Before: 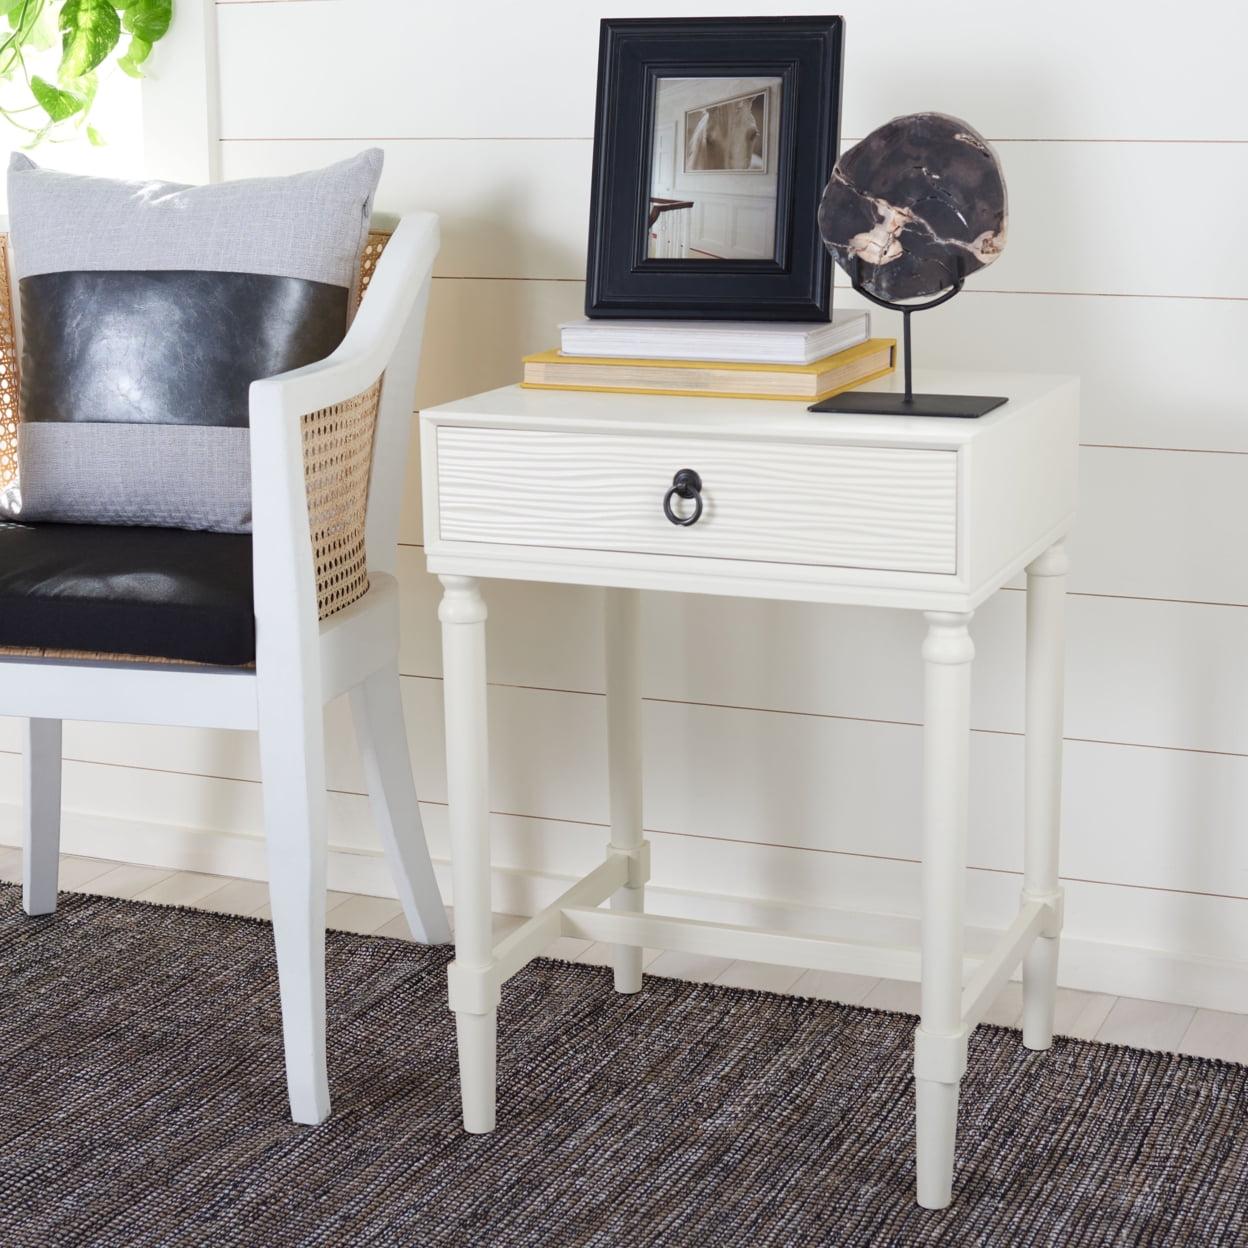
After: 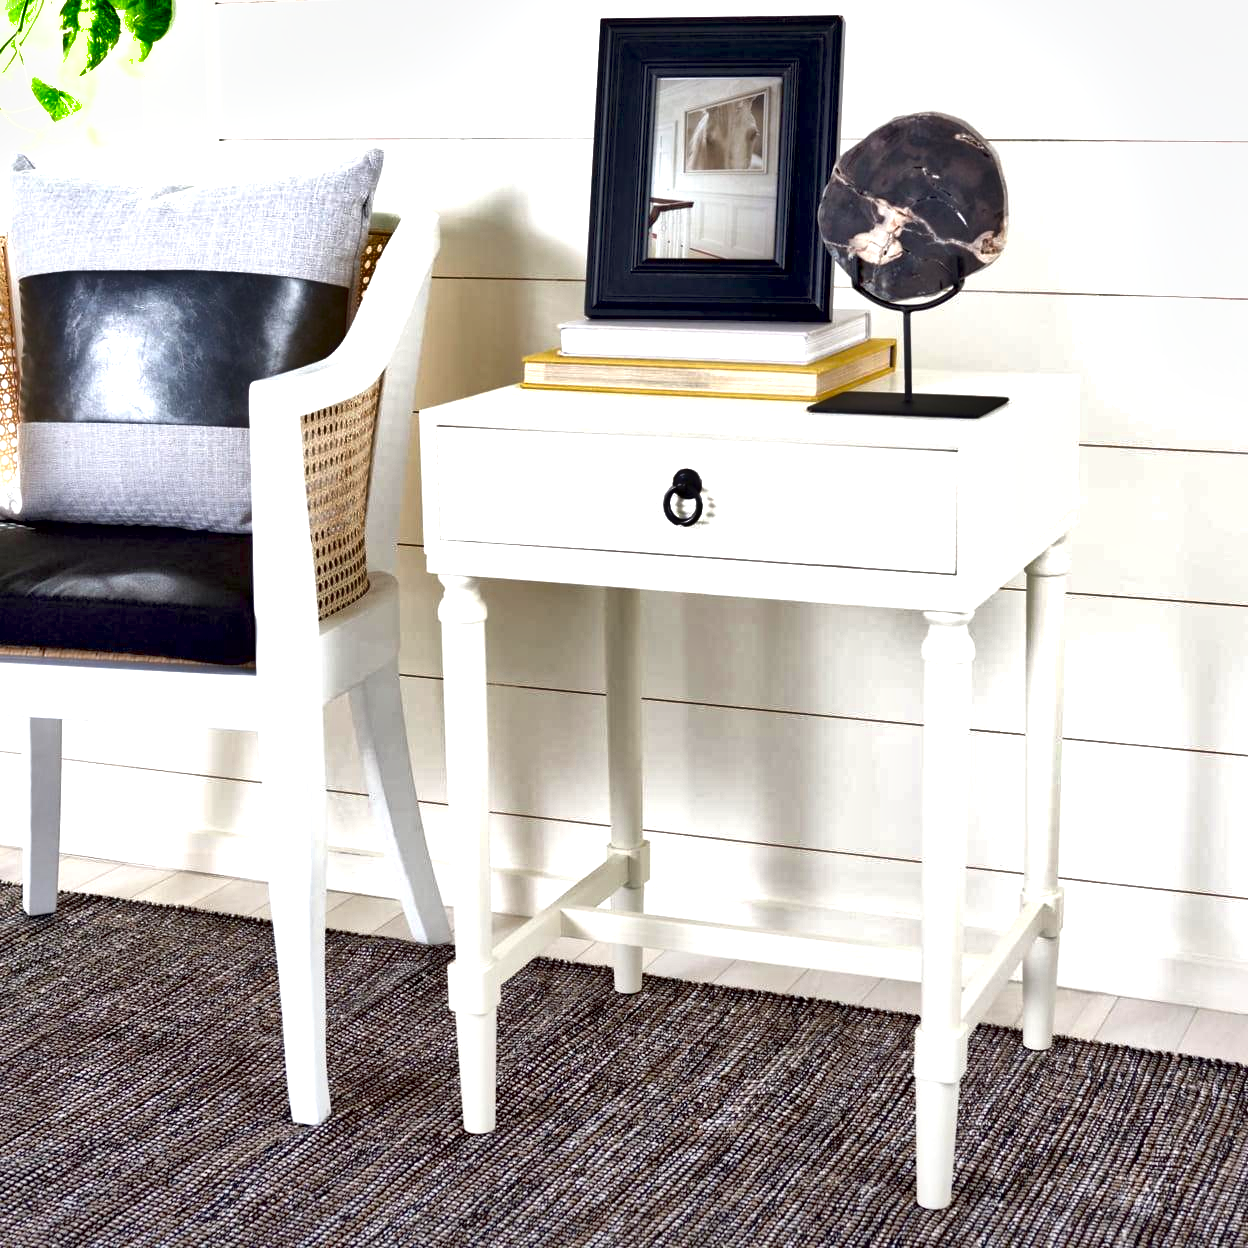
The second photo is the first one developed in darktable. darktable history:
shadows and highlights: soften with gaussian
contrast brightness saturation: saturation -0.026
exposure: black level correction 0.012, exposure 0.699 EV, compensate highlight preservation false
local contrast: mode bilateral grid, contrast 70, coarseness 75, detail 181%, midtone range 0.2
